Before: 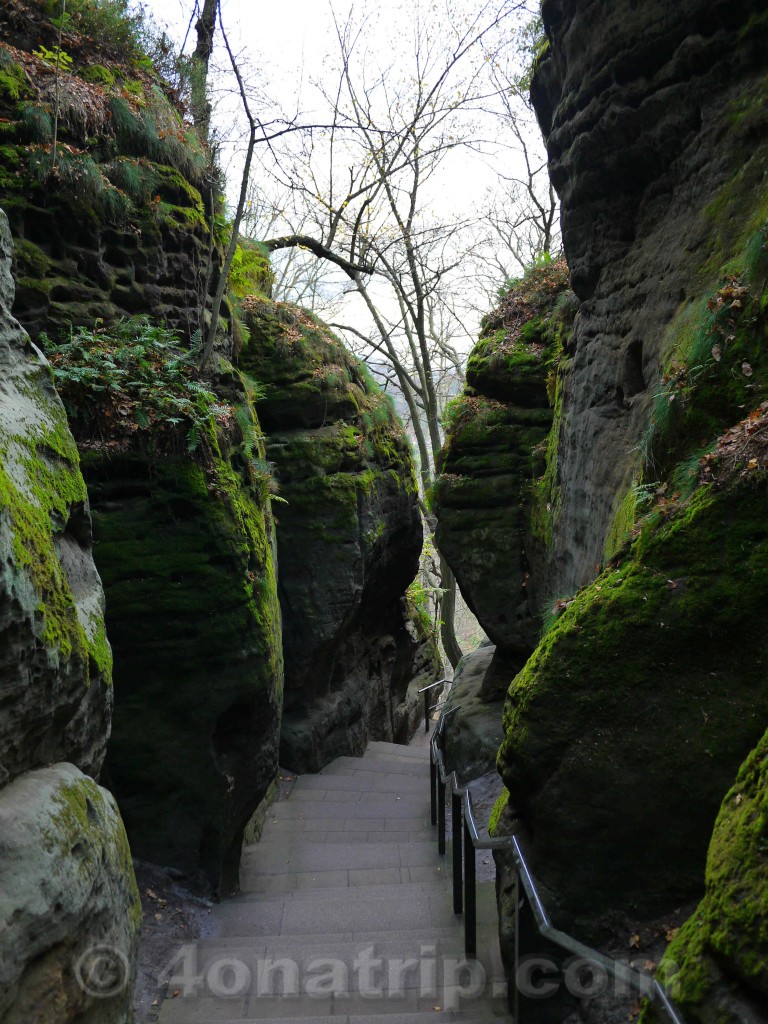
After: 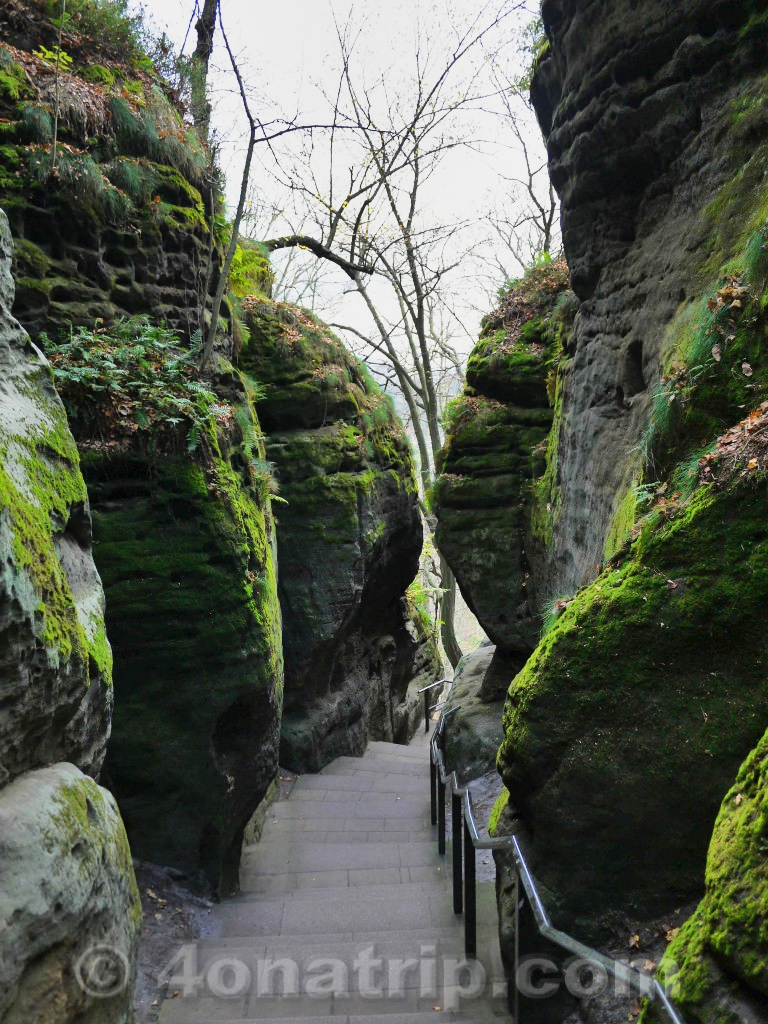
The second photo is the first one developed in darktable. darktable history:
base curve: curves: ch0 [(0, 0) (0.088, 0.125) (0.176, 0.251) (0.354, 0.501) (0.613, 0.749) (1, 0.877)], preserve colors none
shadows and highlights: low approximation 0.01, soften with gaussian
